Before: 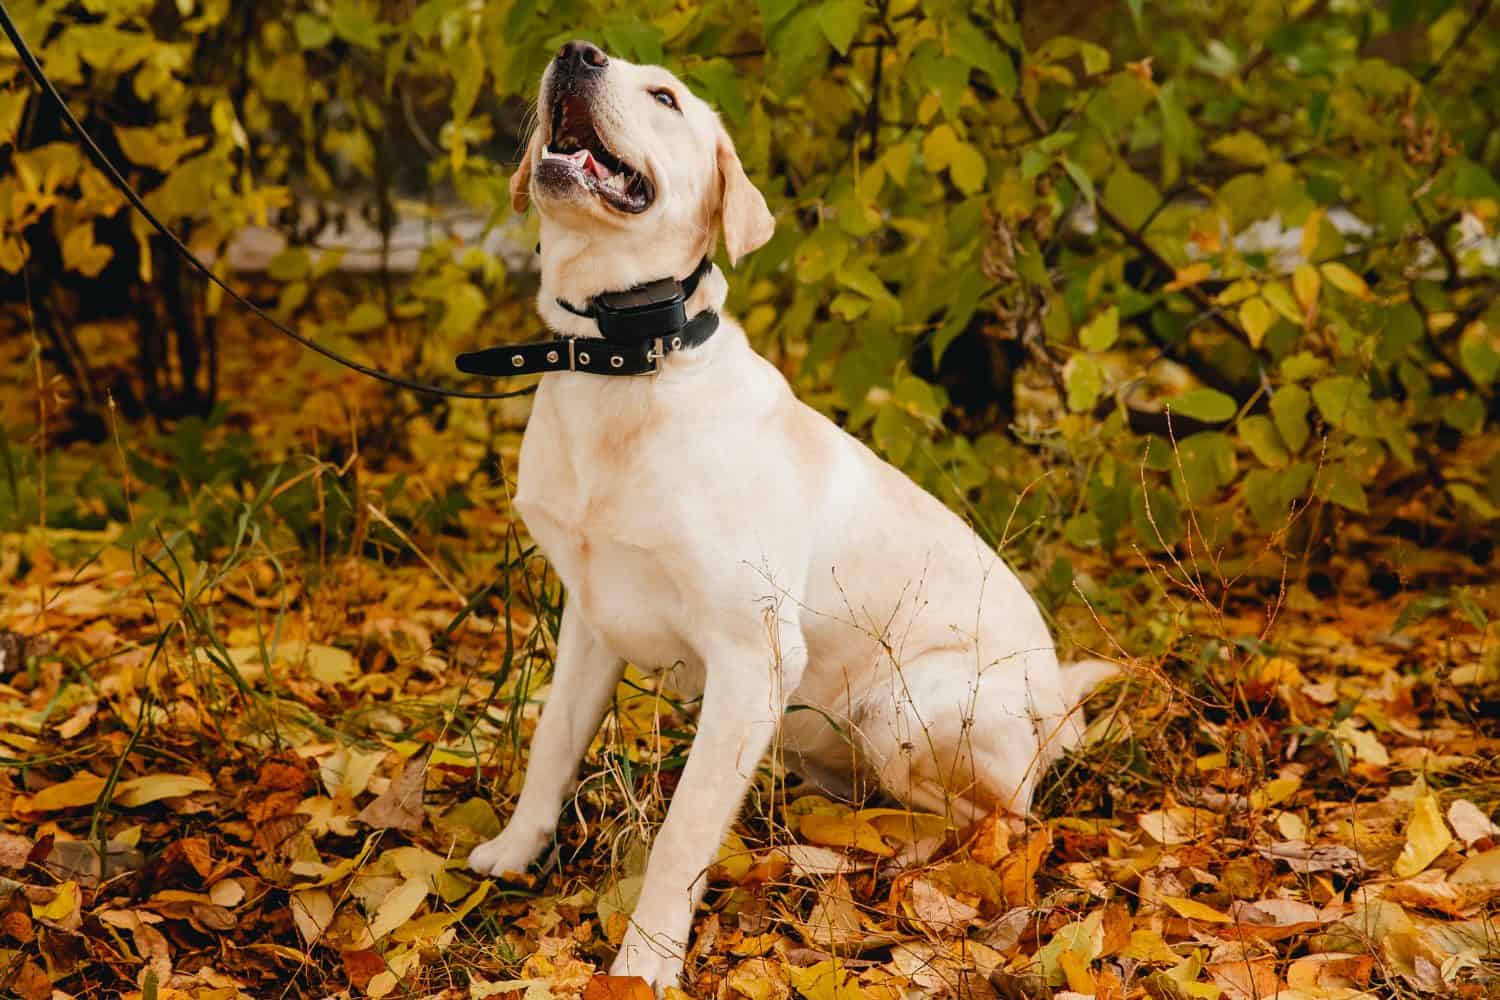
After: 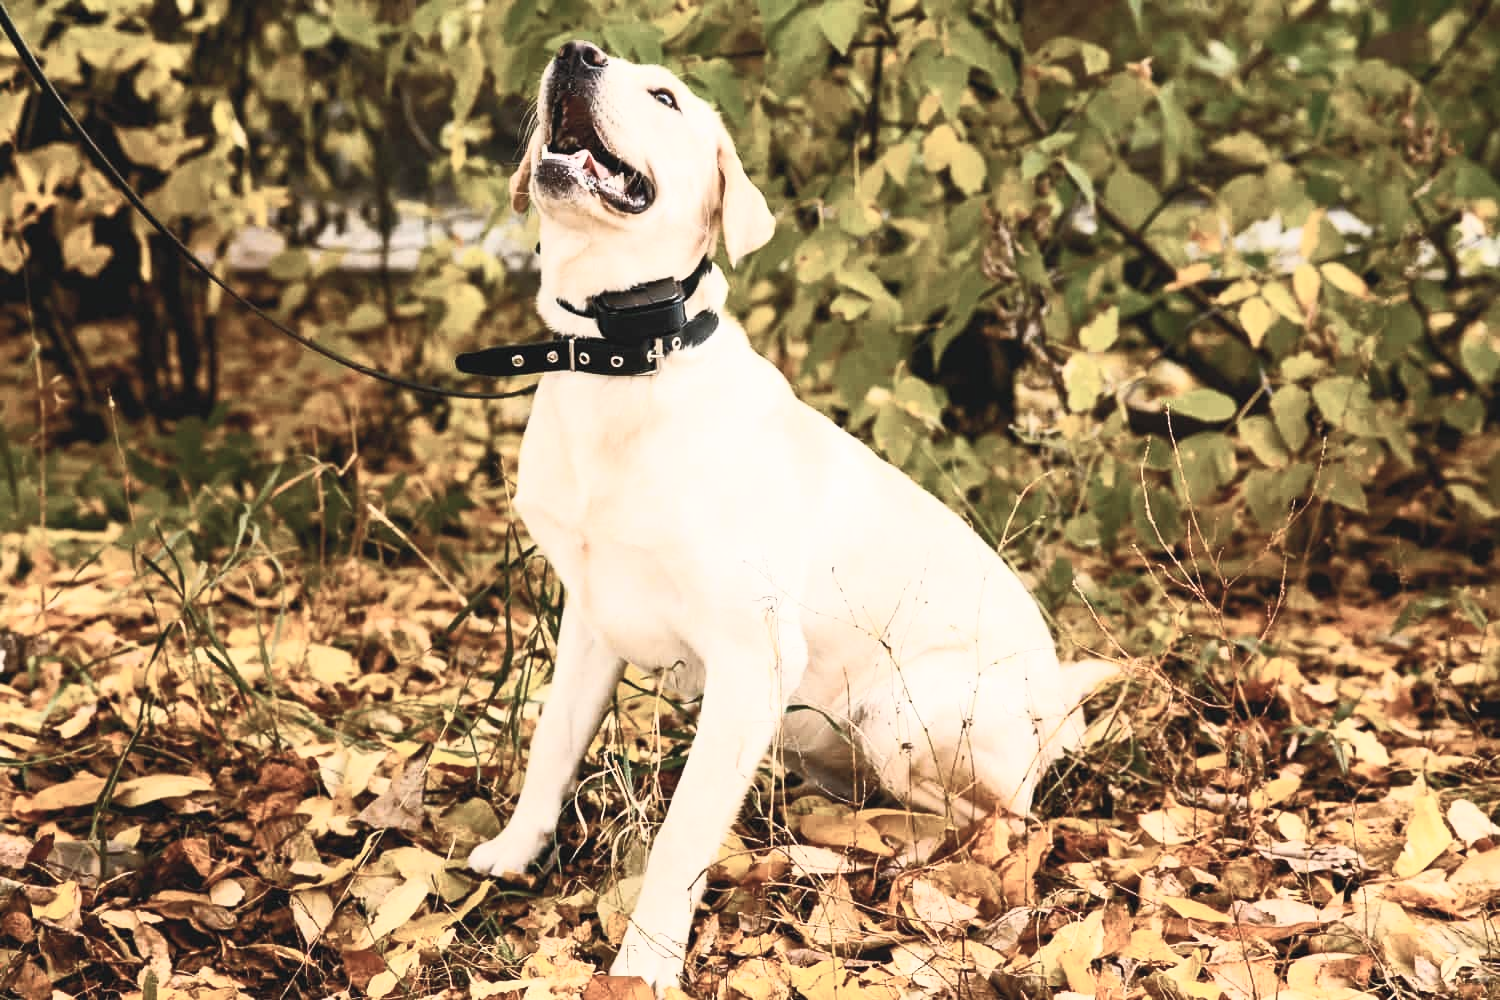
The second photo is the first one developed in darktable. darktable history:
contrast brightness saturation: contrast 0.555, brightness 0.576, saturation -0.336
